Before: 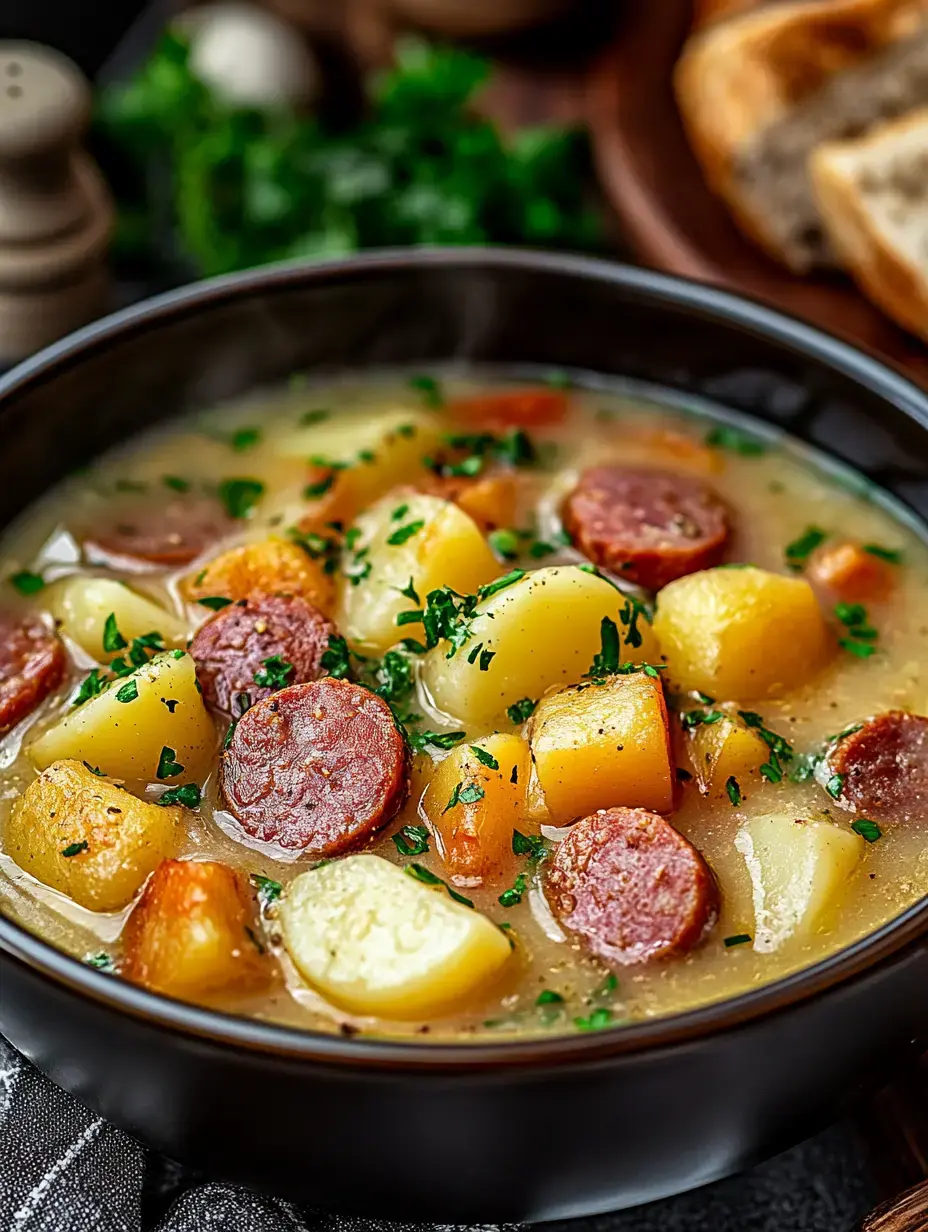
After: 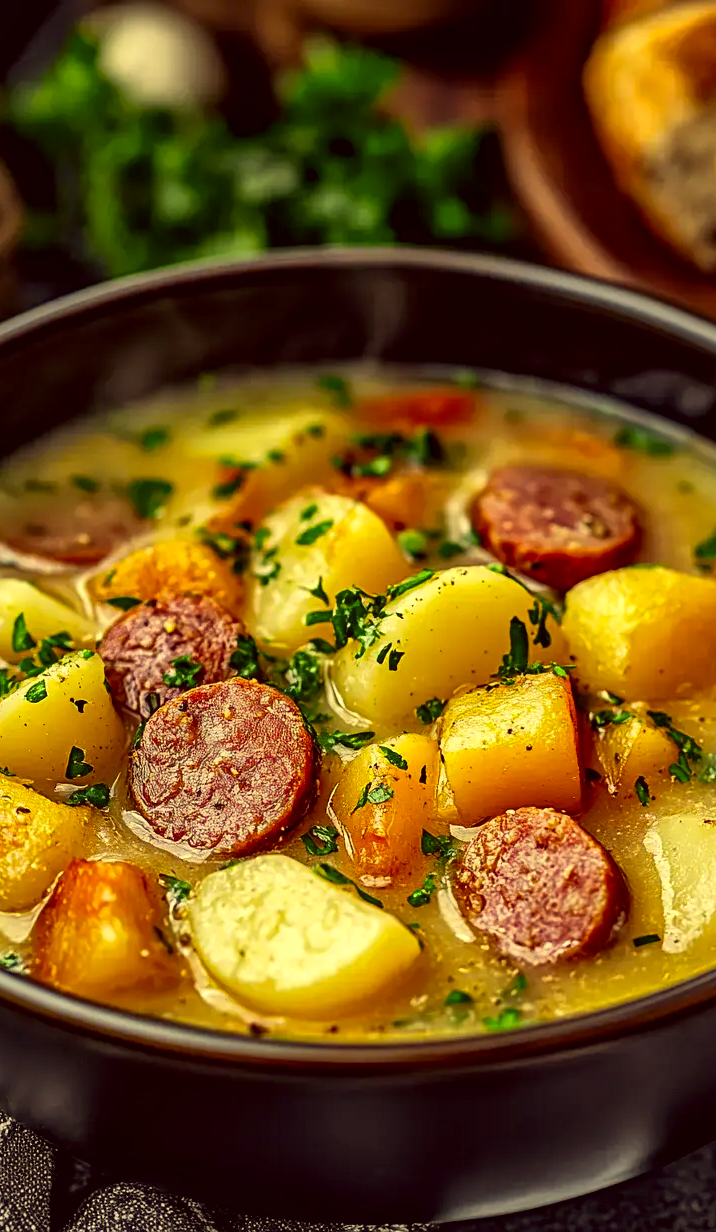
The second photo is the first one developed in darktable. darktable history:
crop: left 9.845%, right 12.896%
color correction: highlights a* -0.51, highlights b* 39.99, shadows a* 9.26, shadows b* -0.366
local contrast: mode bilateral grid, contrast 29, coarseness 26, midtone range 0.2
